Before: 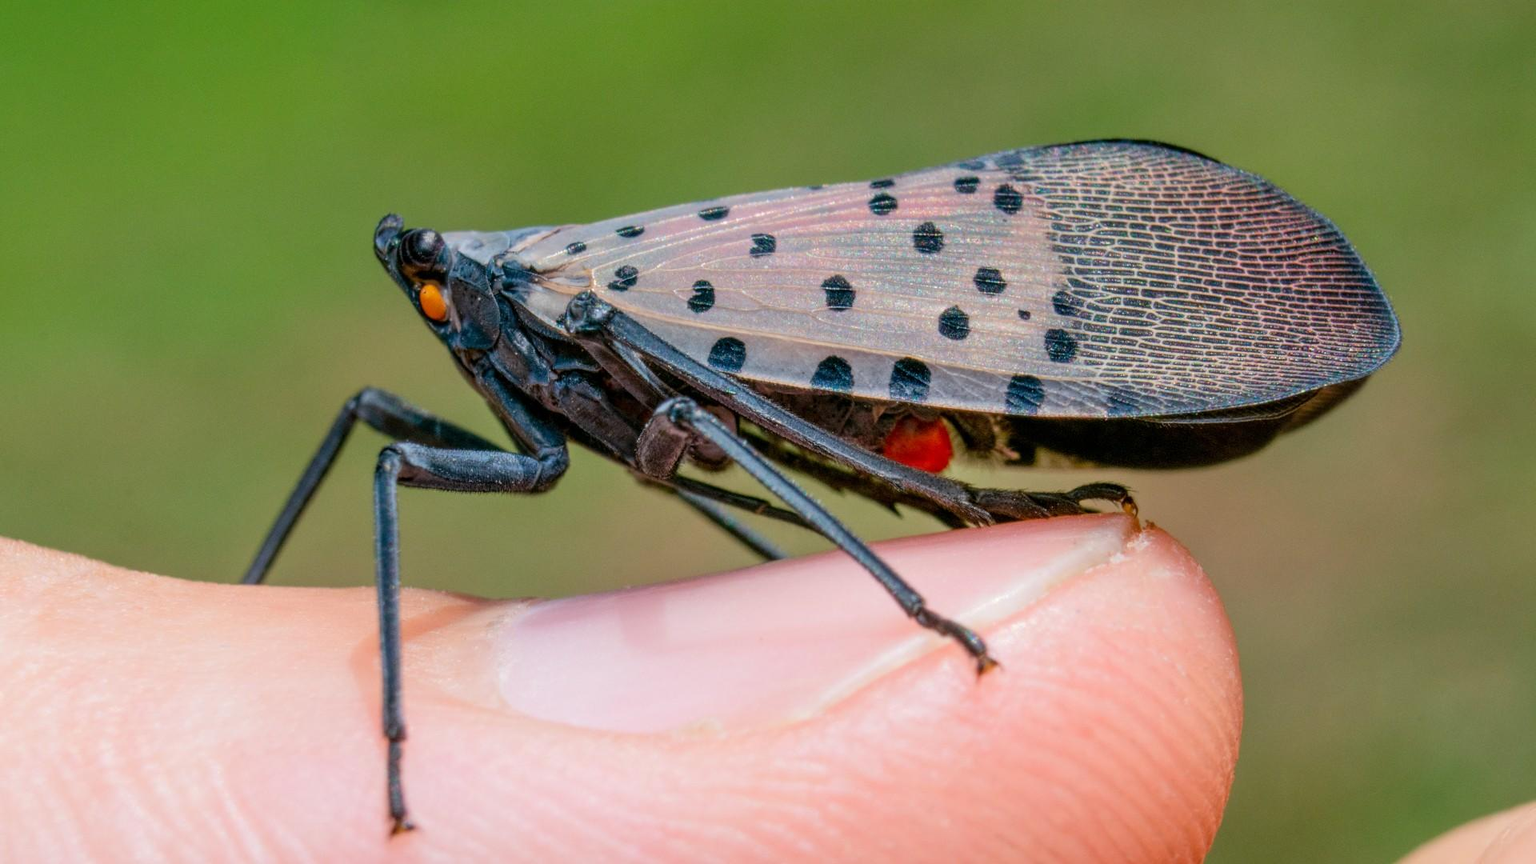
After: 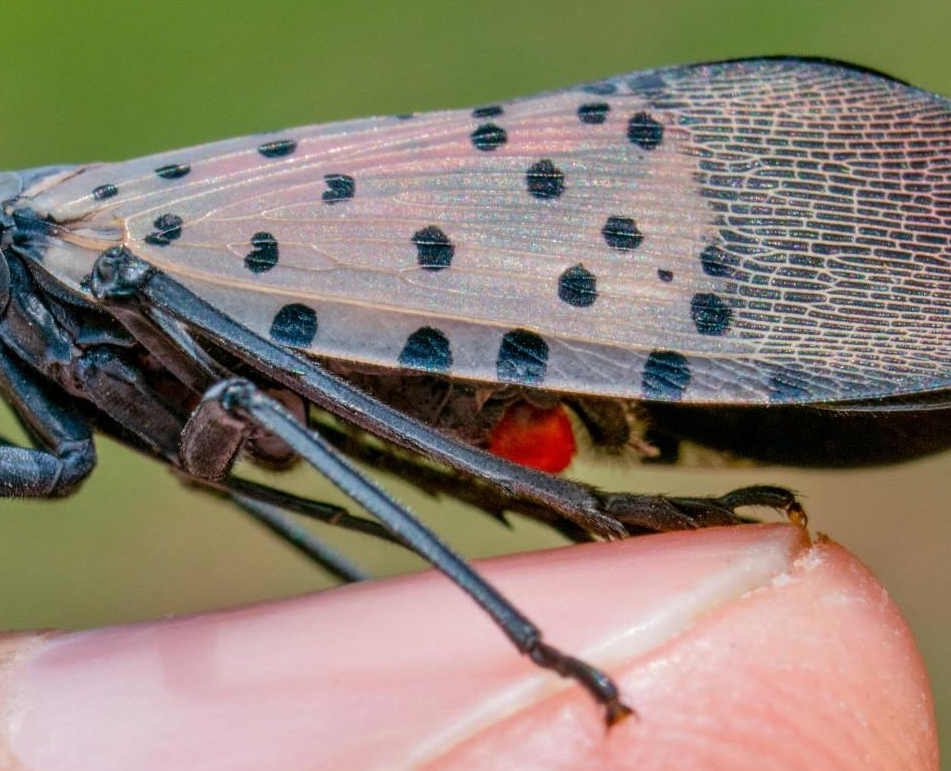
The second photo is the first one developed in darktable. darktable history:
shadows and highlights: low approximation 0.01, soften with gaussian
crop: left 32.075%, top 10.976%, right 18.355%, bottom 17.596%
